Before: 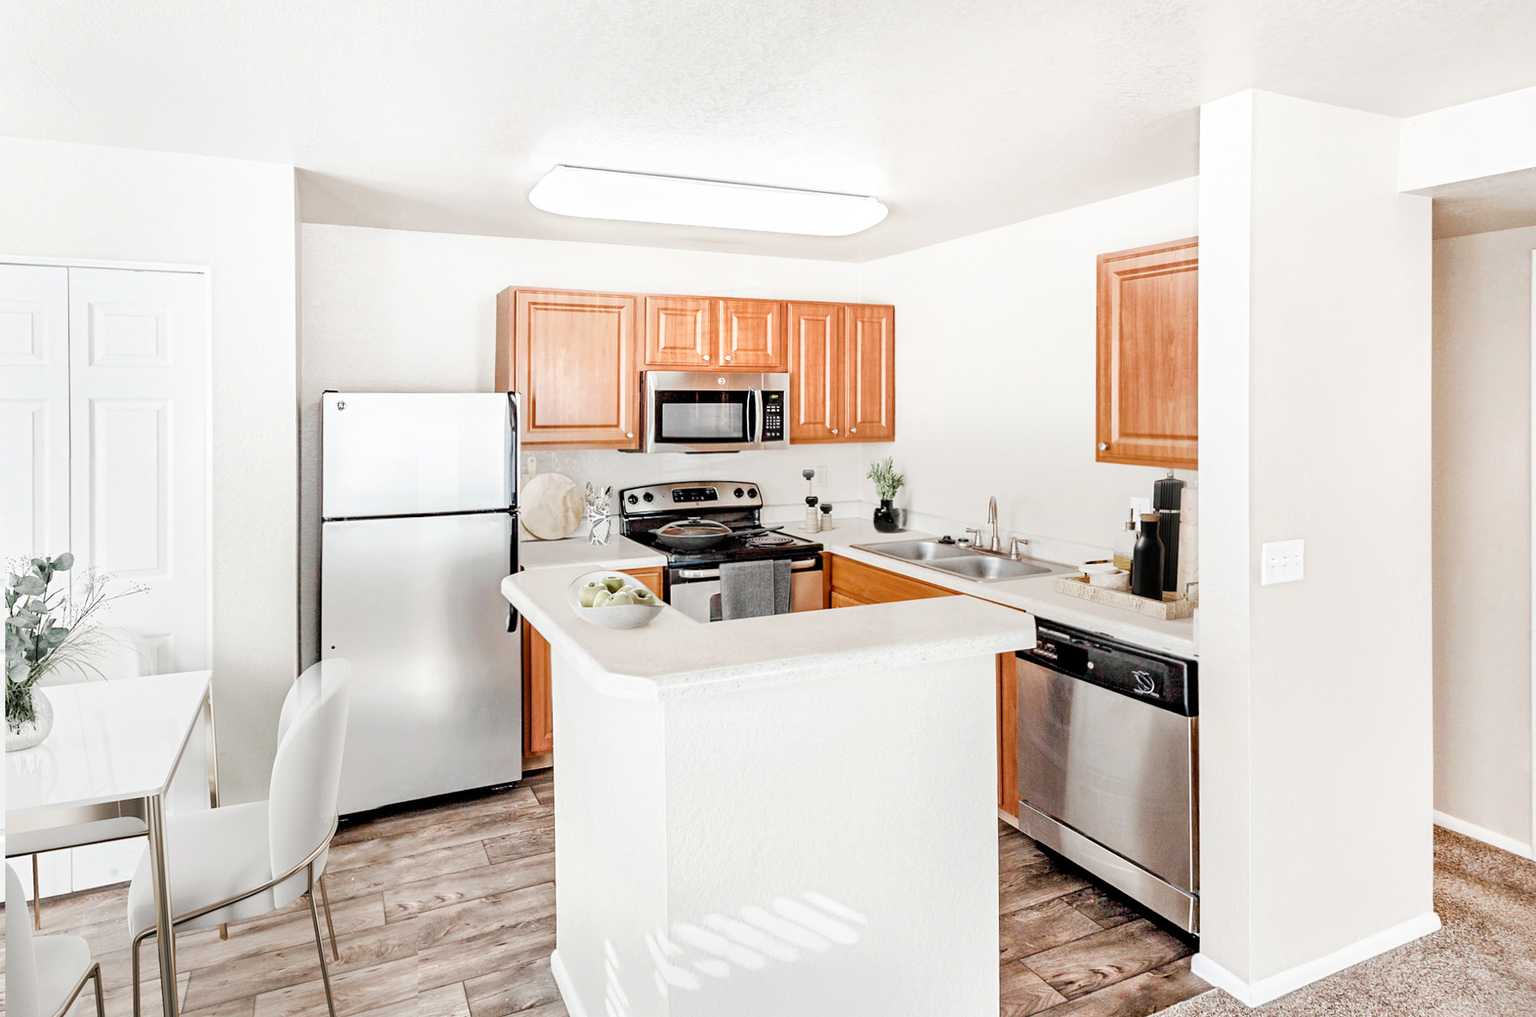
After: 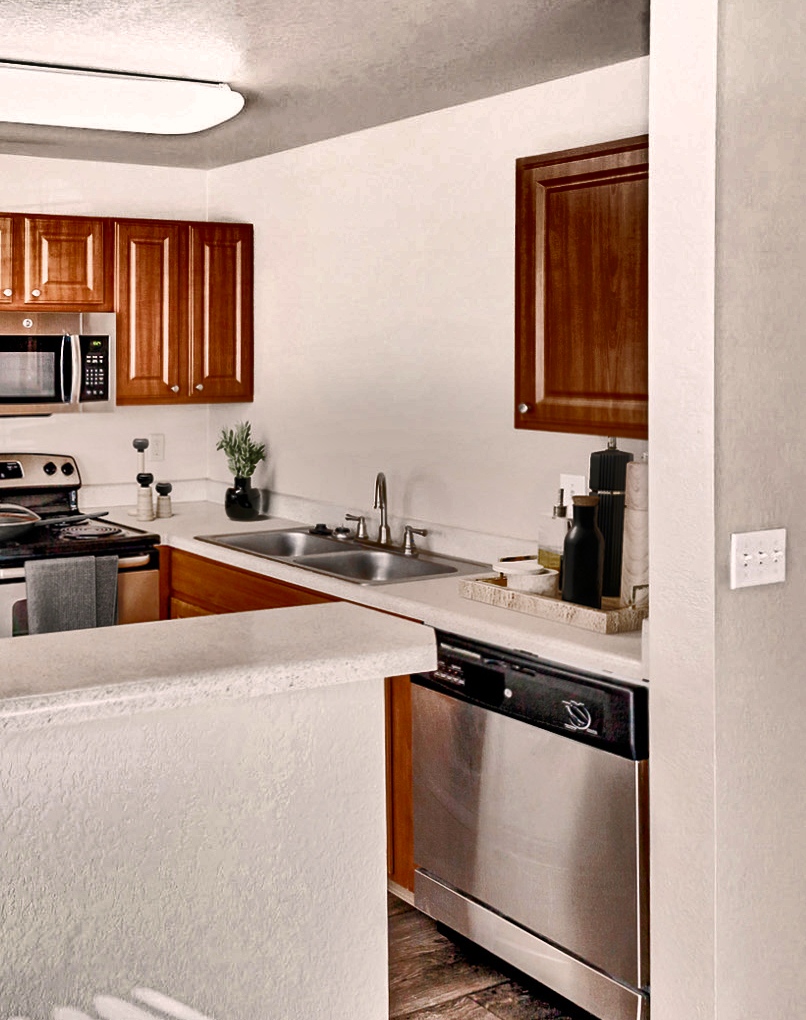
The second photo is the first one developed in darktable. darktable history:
crop: left 45.63%, top 13.109%, right 14.048%, bottom 9.813%
shadows and highlights: shadows 21.01, highlights -81.85, soften with gaussian
color correction: highlights a* 5.95, highlights b* 4.81
